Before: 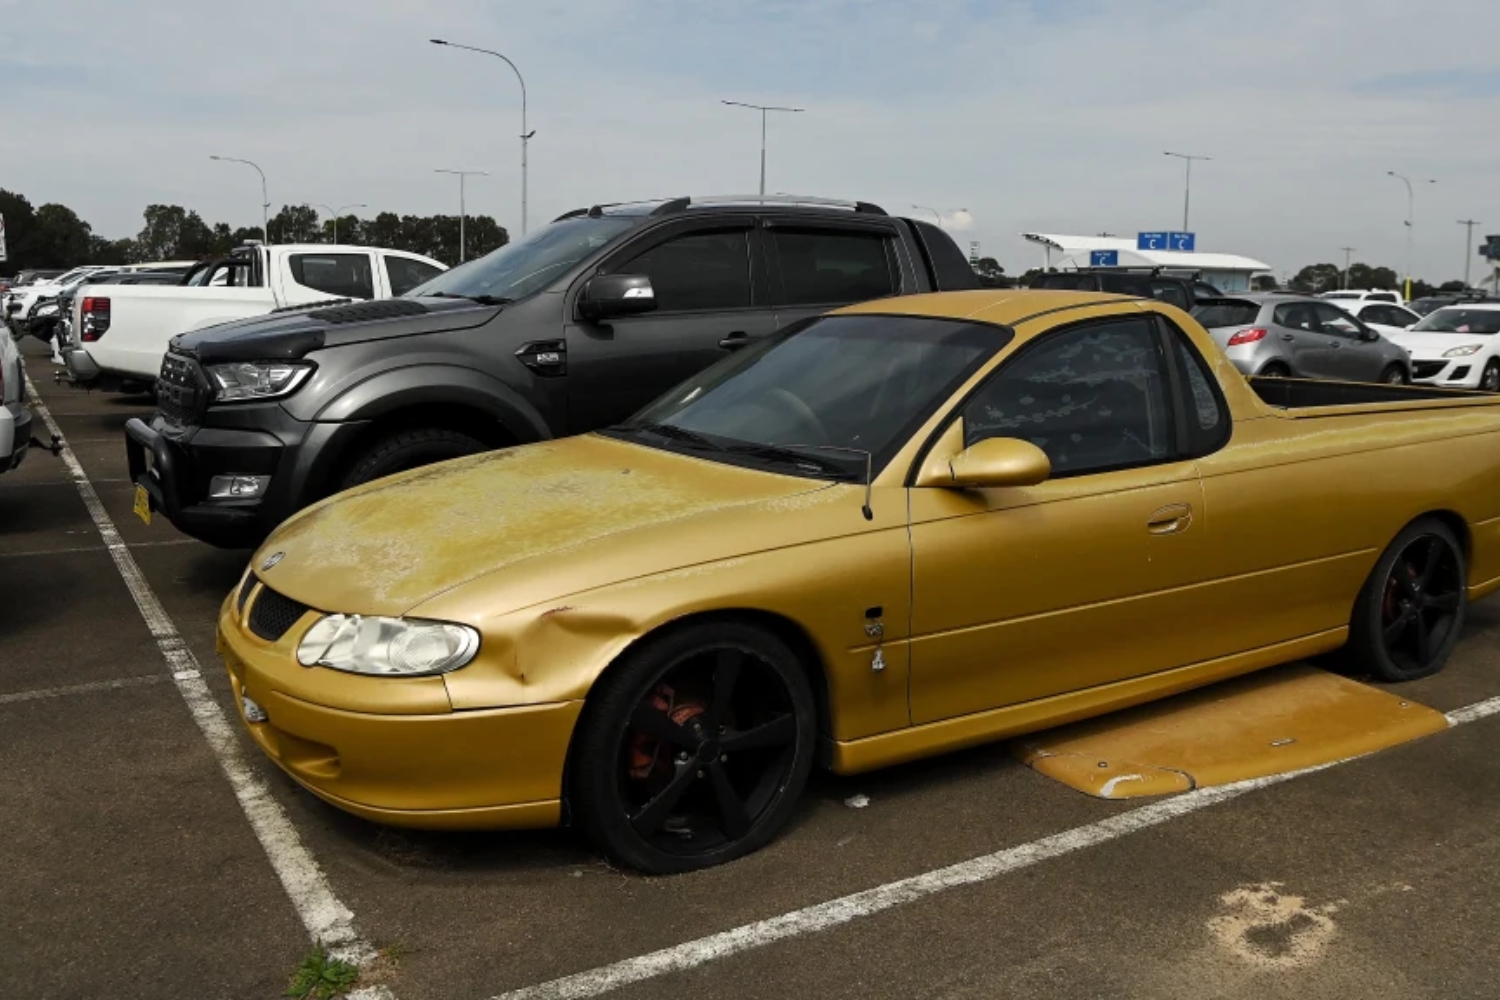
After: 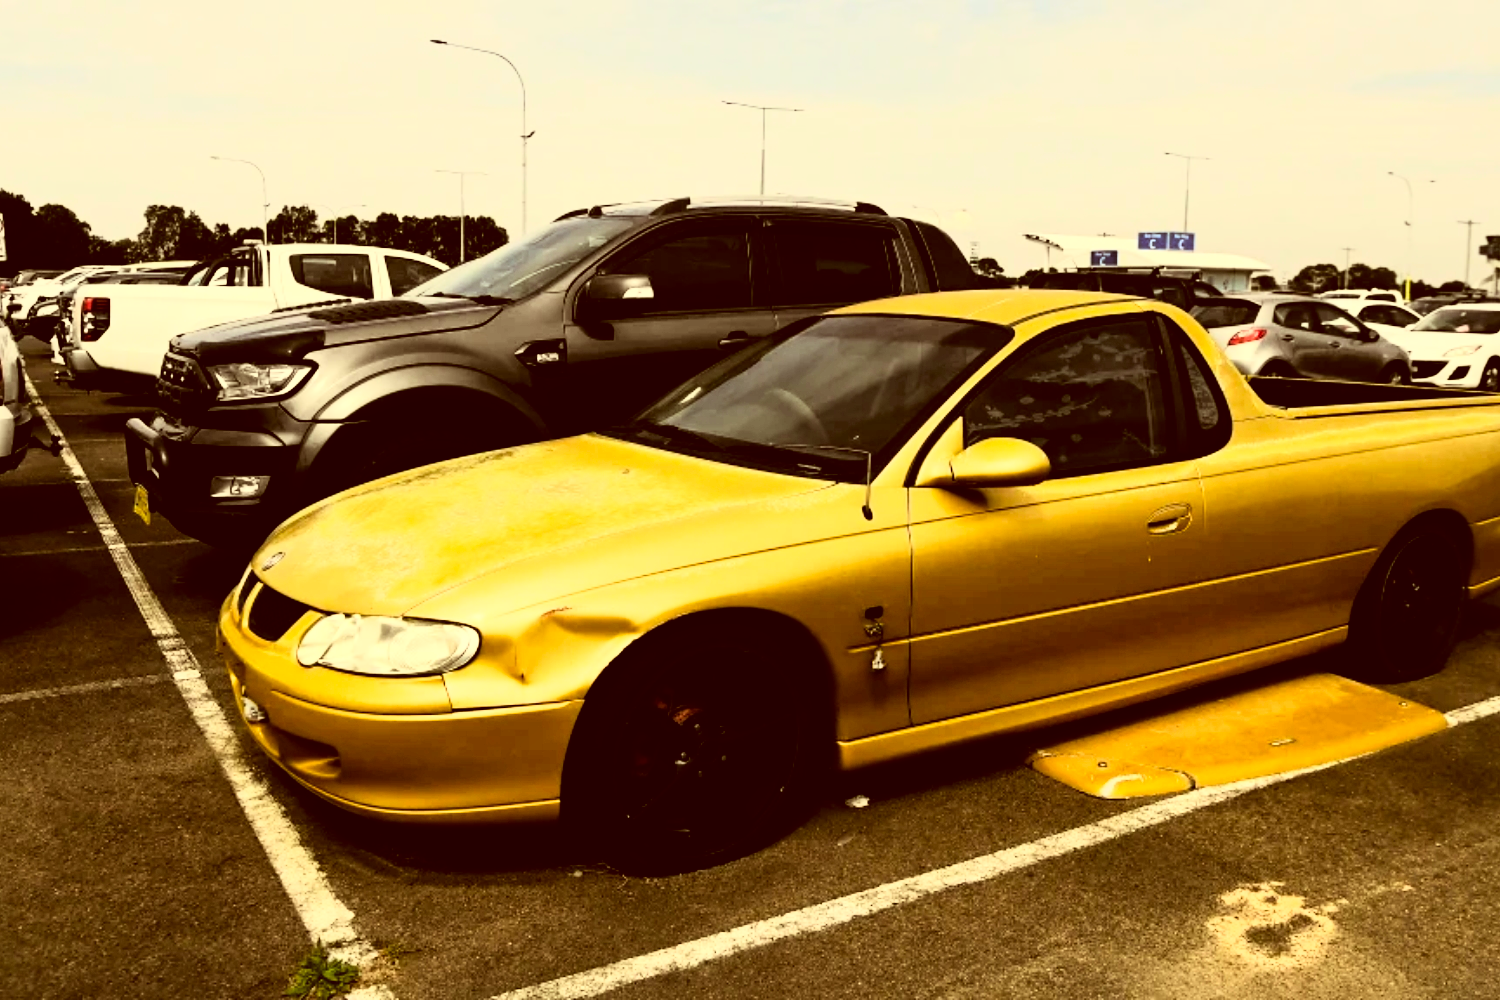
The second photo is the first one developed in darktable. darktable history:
local contrast: mode bilateral grid, contrast 20, coarseness 50, detail 120%, midtone range 0.2
rgb curve: curves: ch0 [(0, 0) (0.21, 0.15) (0.24, 0.21) (0.5, 0.75) (0.75, 0.96) (0.89, 0.99) (1, 1)]; ch1 [(0, 0.02) (0.21, 0.13) (0.25, 0.2) (0.5, 0.67) (0.75, 0.9) (0.89, 0.97) (1, 1)]; ch2 [(0, 0.02) (0.21, 0.13) (0.25, 0.2) (0.5, 0.67) (0.75, 0.9) (0.89, 0.97) (1, 1)], compensate middle gray true
color correction: highlights a* 1.12, highlights b* 24.26, shadows a* 15.58, shadows b* 24.26
